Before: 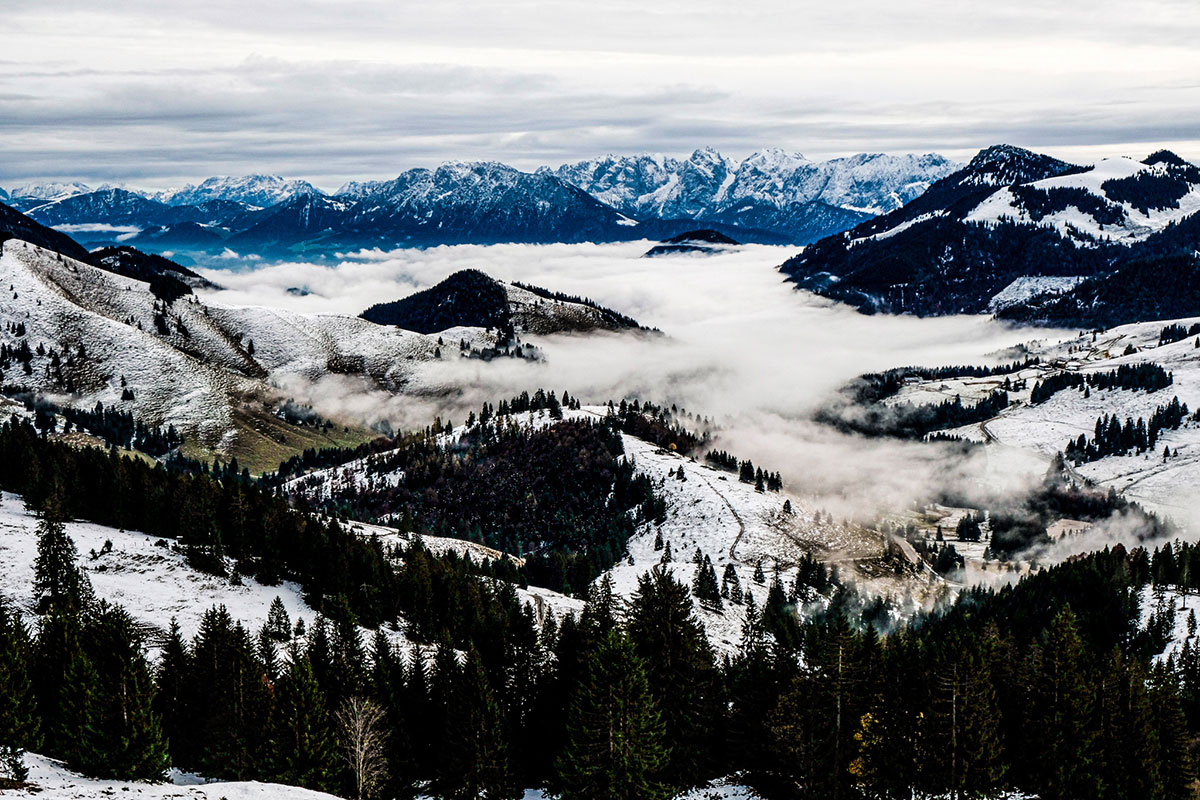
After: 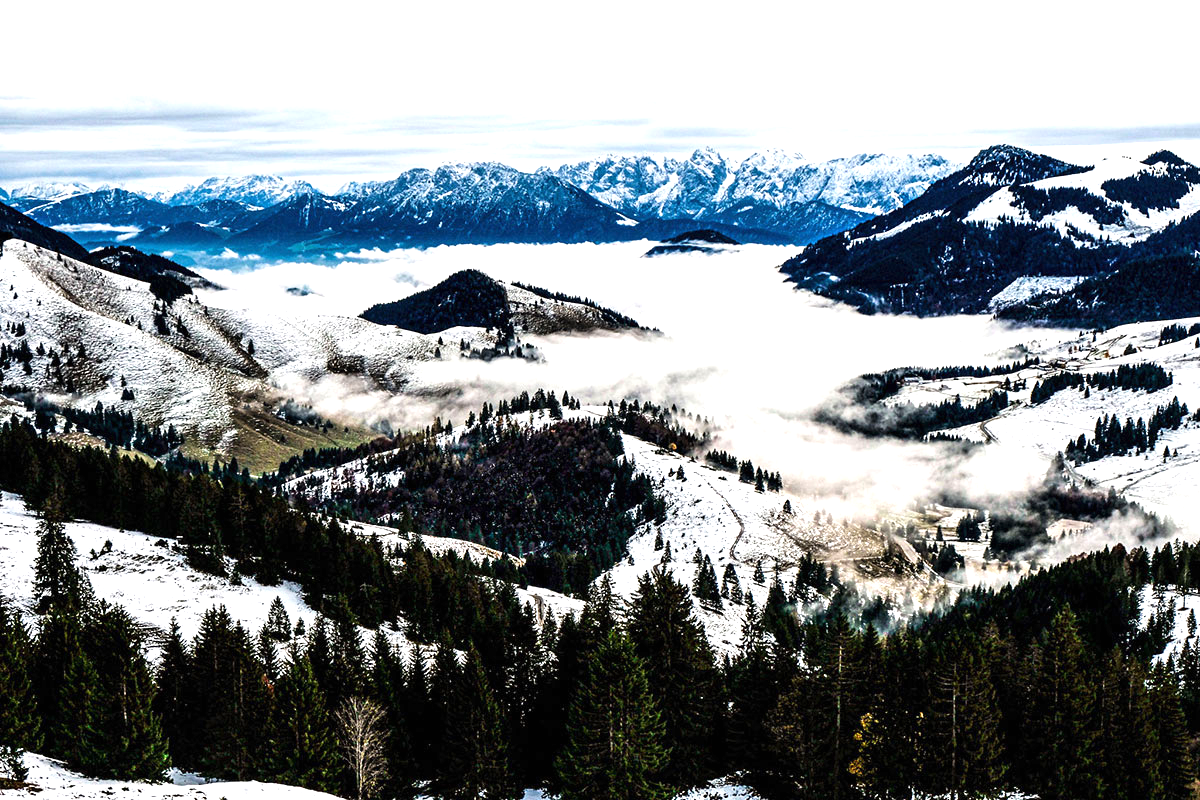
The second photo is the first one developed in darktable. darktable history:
exposure: black level correction 0, exposure 0.861 EV, compensate highlight preservation false
